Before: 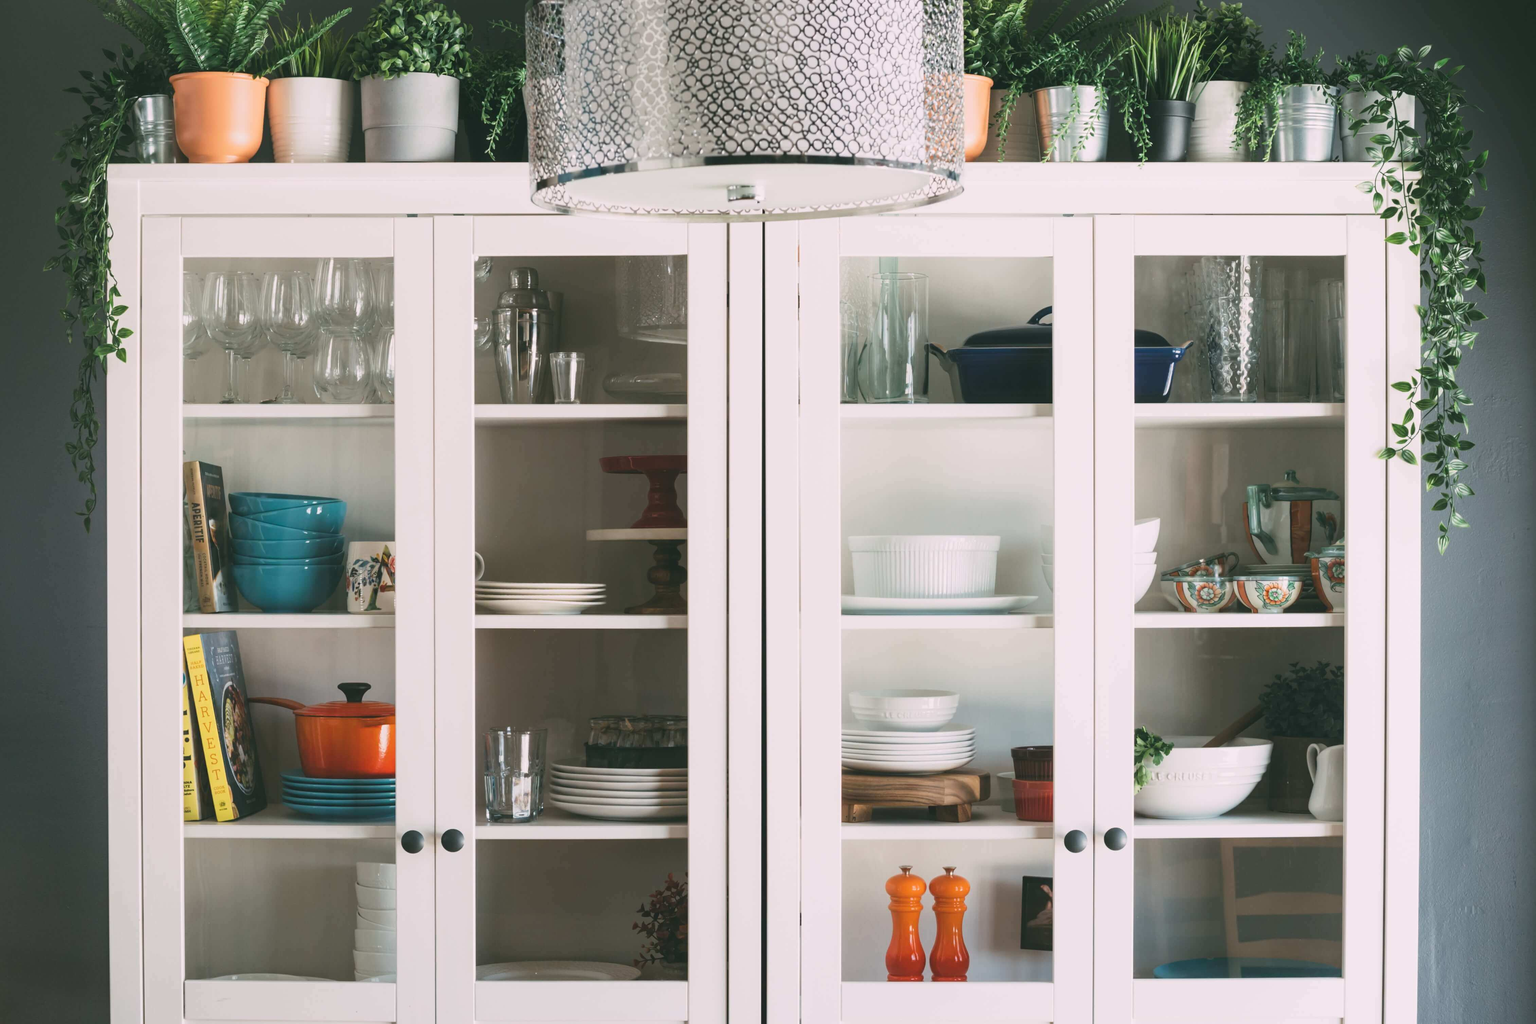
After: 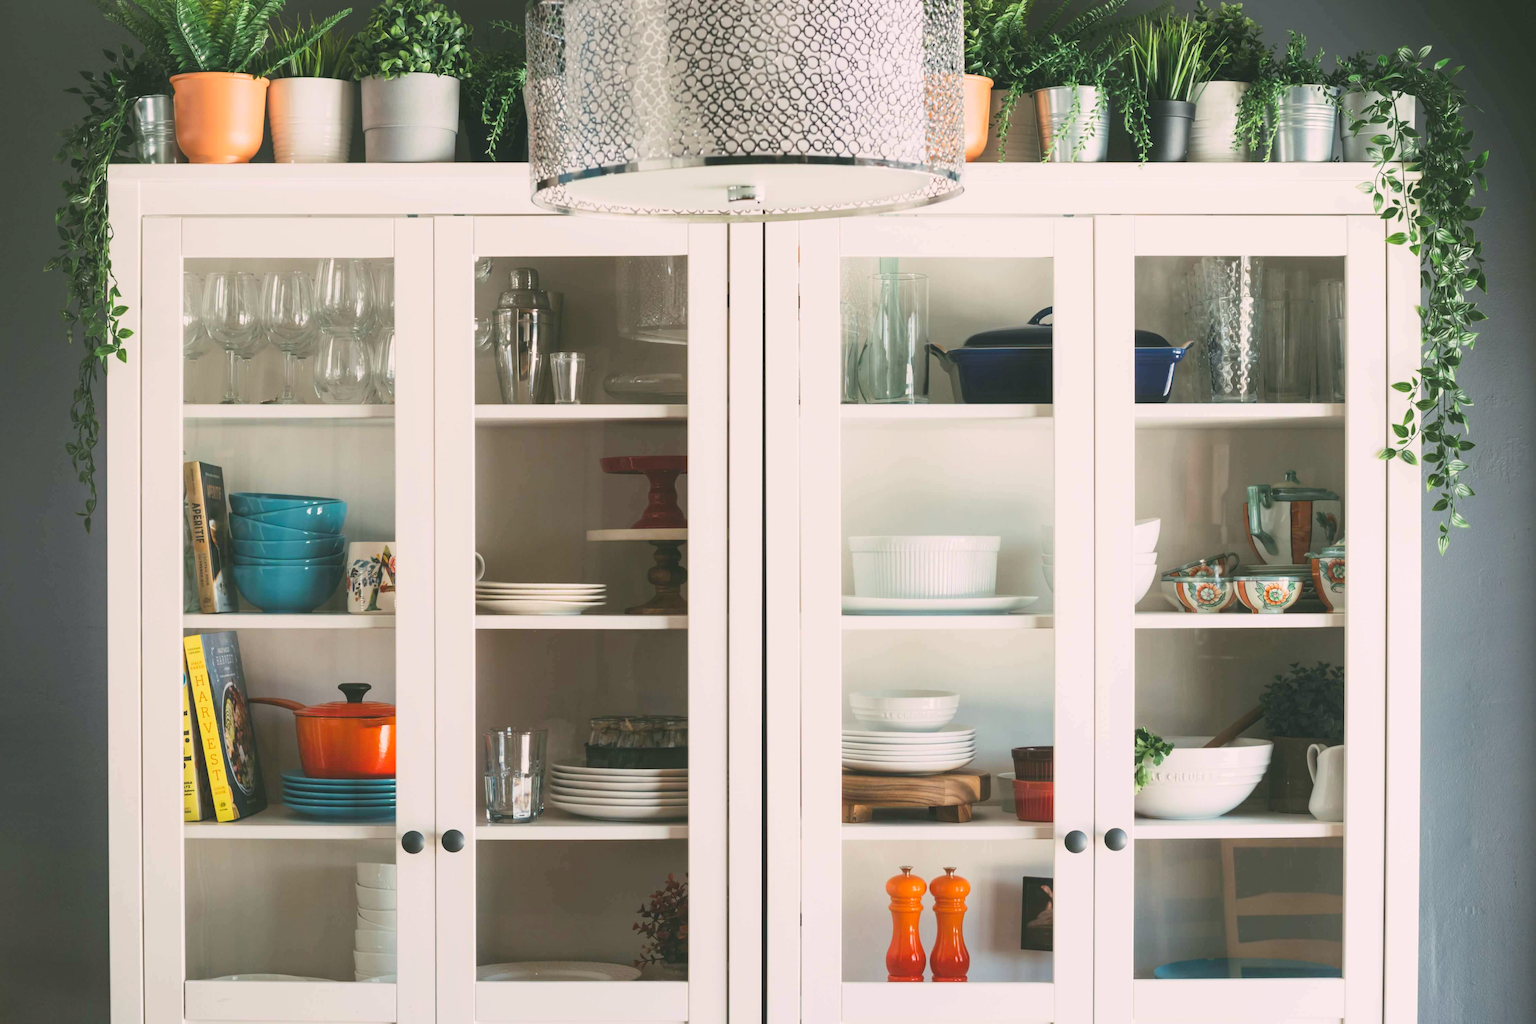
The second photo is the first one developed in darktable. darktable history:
contrast brightness saturation: contrast 0.07, brightness 0.08, saturation 0.18
color correction: highlights a* -0.95, highlights b* 4.5, shadows a* 3.55
